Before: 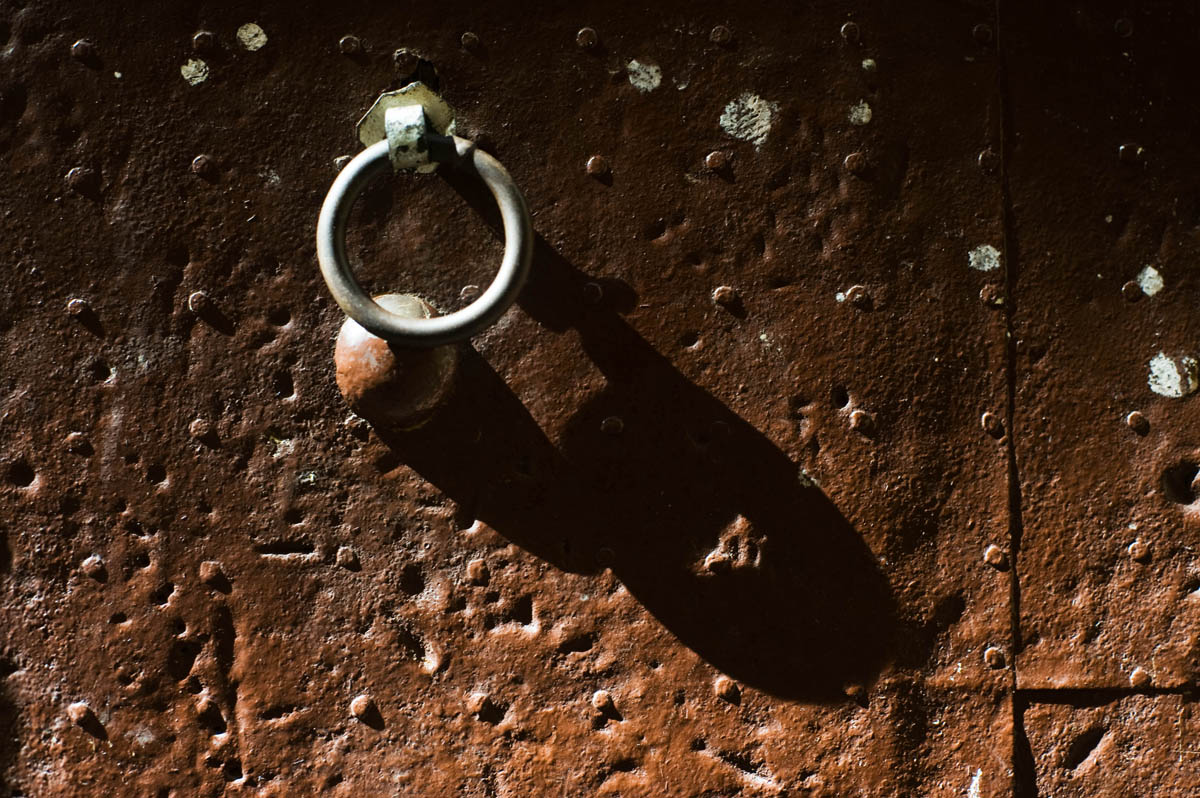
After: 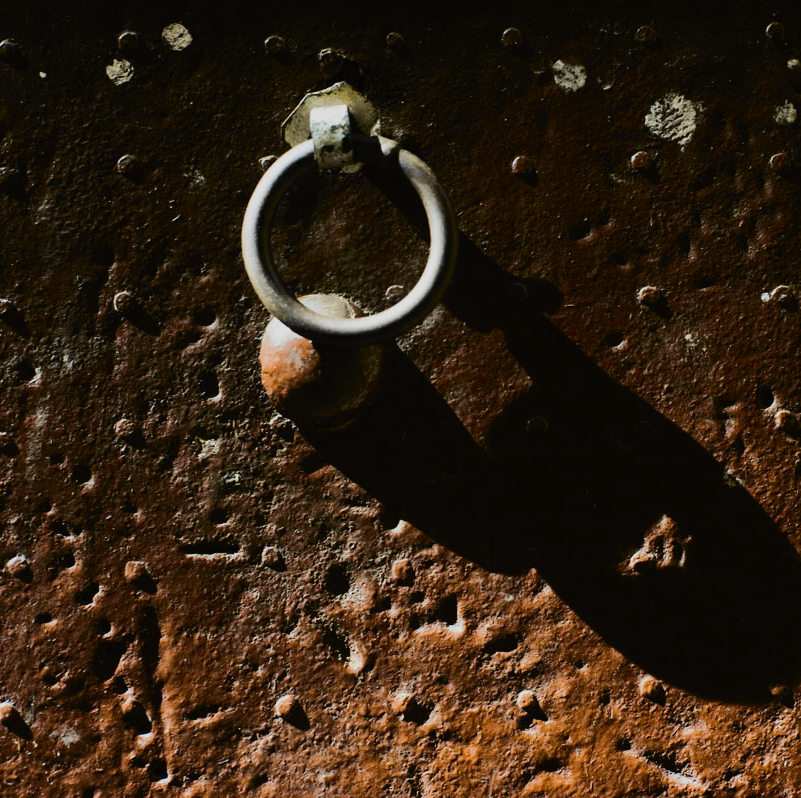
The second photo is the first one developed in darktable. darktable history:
crop and rotate: left 6.315%, right 26.892%
tone curve: curves: ch0 [(0, 0.01) (0.097, 0.07) (0.204, 0.173) (0.447, 0.517) (0.539, 0.624) (0.733, 0.791) (0.879, 0.898) (1, 0.98)]; ch1 [(0, 0) (0.393, 0.415) (0.447, 0.448) (0.485, 0.494) (0.523, 0.509) (0.545, 0.544) (0.574, 0.578) (0.648, 0.674) (1, 1)]; ch2 [(0, 0) (0.369, 0.388) (0.449, 0.431) (0.499, 0.5) (0.521, 0.517) (0.53, 0.54) (0.564, 0.569) (0.674, 0.735) (1, 1)], color space Lab, independent channels, preserve colors none
exposure: exposure -0.556 EV, compensate exposure bias true, compensate highlight preservation false
